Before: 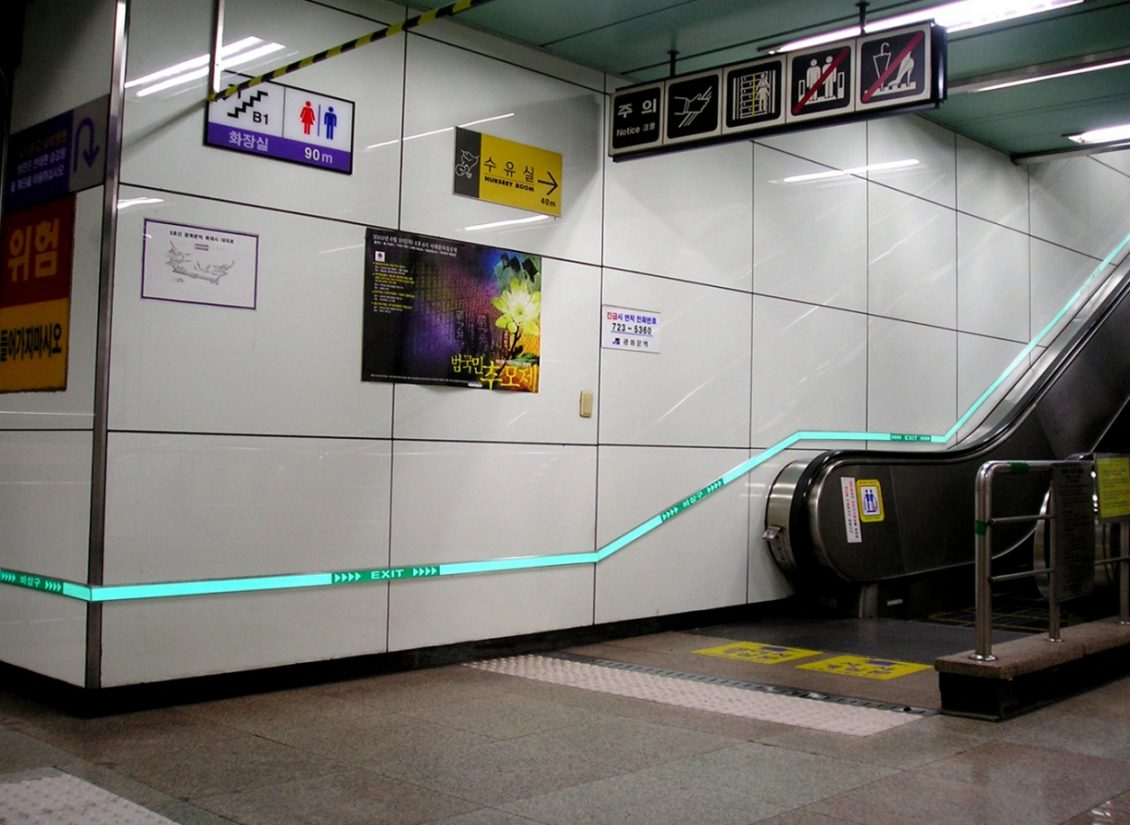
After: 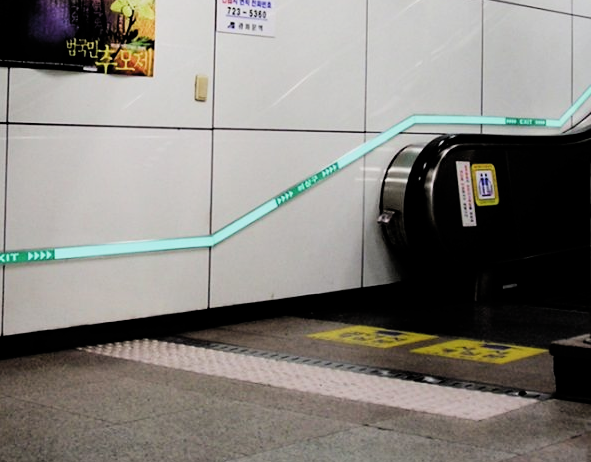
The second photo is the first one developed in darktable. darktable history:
filmic rgb: black relative exposure -5.02 EV, white relative exposure 3.98 EV, hardness 2.9, contrast 1.489, color science v4 (2020), iterations of high-quality reconstruction 0
crop: left 34.129%, top 38.411%, right 13.564%, bottom 5.477%
tone equalizer: smoothing diameter 2.14%, edges refinement/feathering 20.53, mask exposure compensation -1.57 EV, filter diffusion 5
